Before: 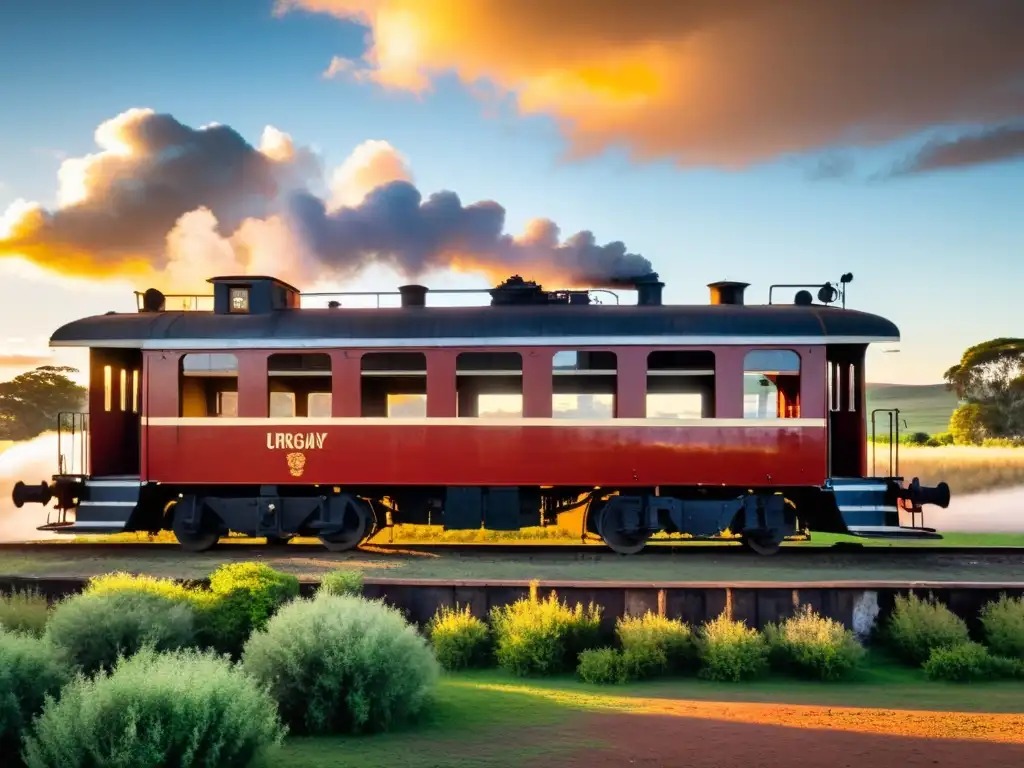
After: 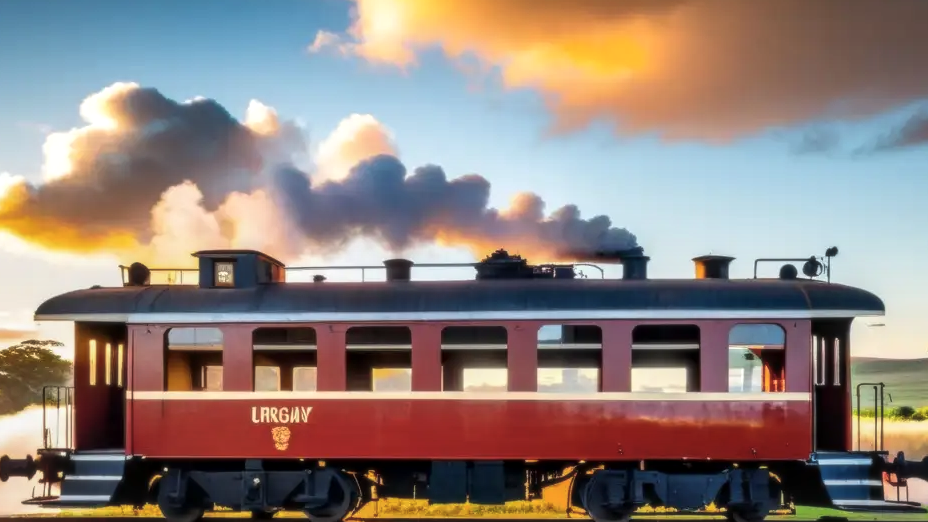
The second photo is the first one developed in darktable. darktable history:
local contrast: on, module defaults
crop: left 1.509%, top 3.452%, right 7.696%, bottom 28.452%
soften: size 10%, saturation 50%, brightness 0.2 EV, mix 10%
